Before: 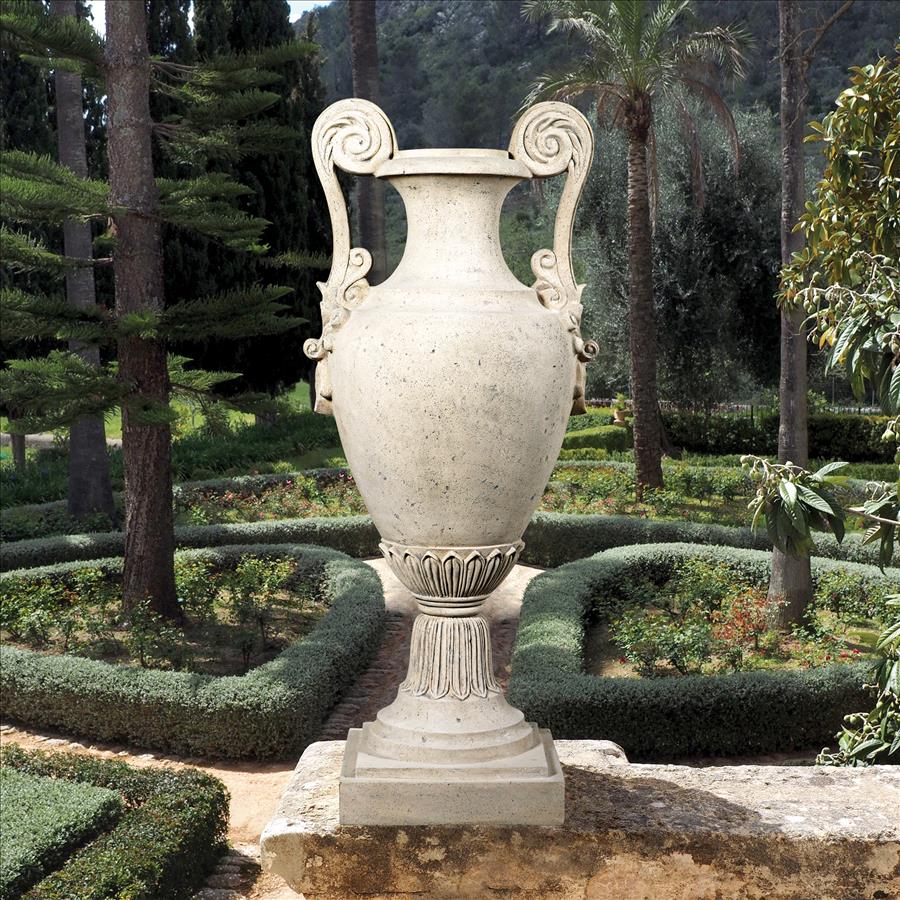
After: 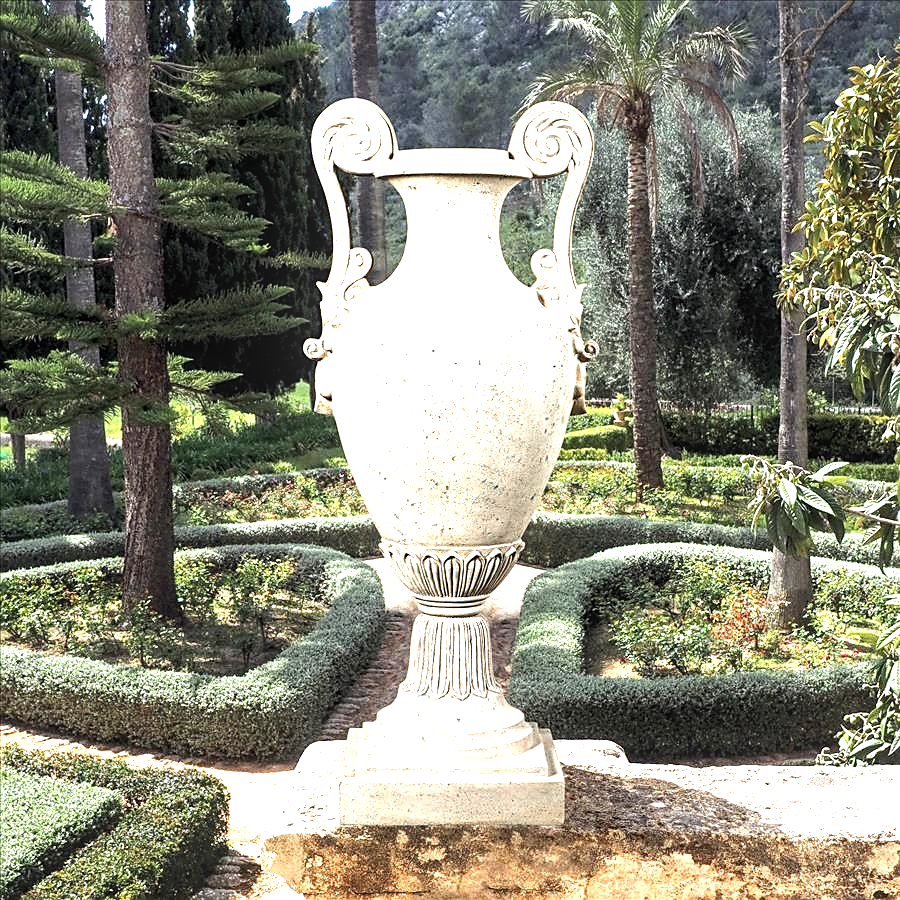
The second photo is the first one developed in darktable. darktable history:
tone equalizer: -8 EV -0.417 EV, -7 EV -0.389 EV, -6 EV -0.333 EV, -5 EV -0.222 EV, -3 EV 0.222 EV, -2 EV 0.333 EV, -1 EV 0.389 EV, +0 EV 0.417 EV, edges refinement/feathering 500, mask exposure compensation -1.57 EV, preserve details no
local contrast: on, module defaults
sharpen: radius 1.864, amount 0.398, threshold 1.271
exposure: black level correction 0, exposure 1.1 EV, compensate exposure bias true, compensate highlight preservation false
